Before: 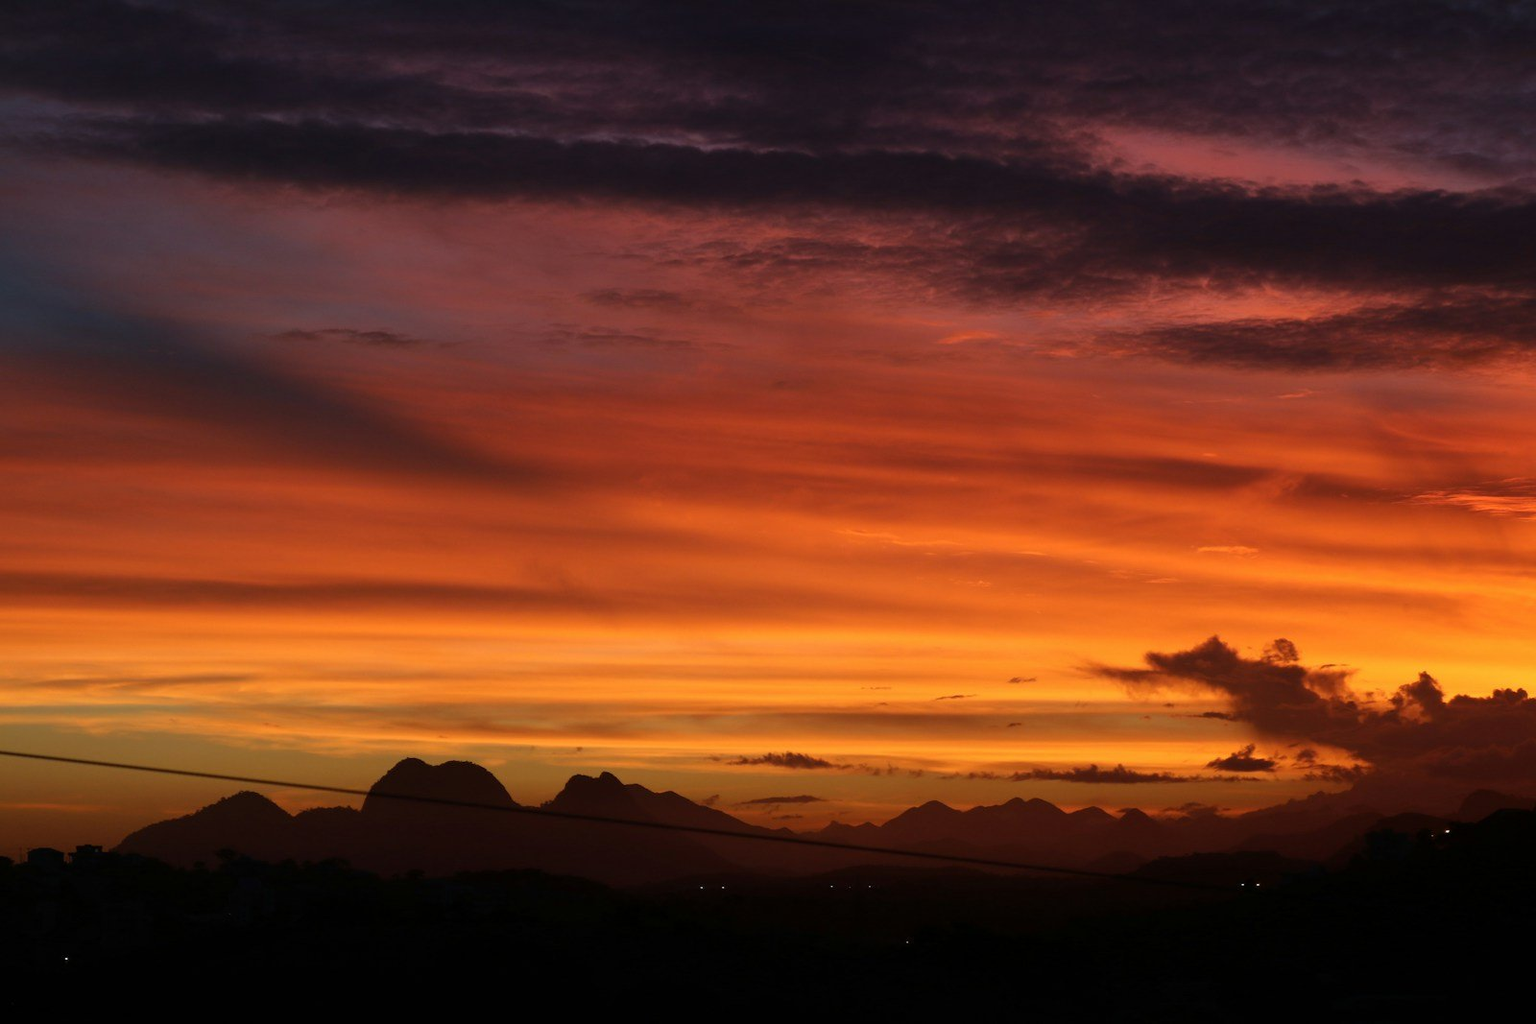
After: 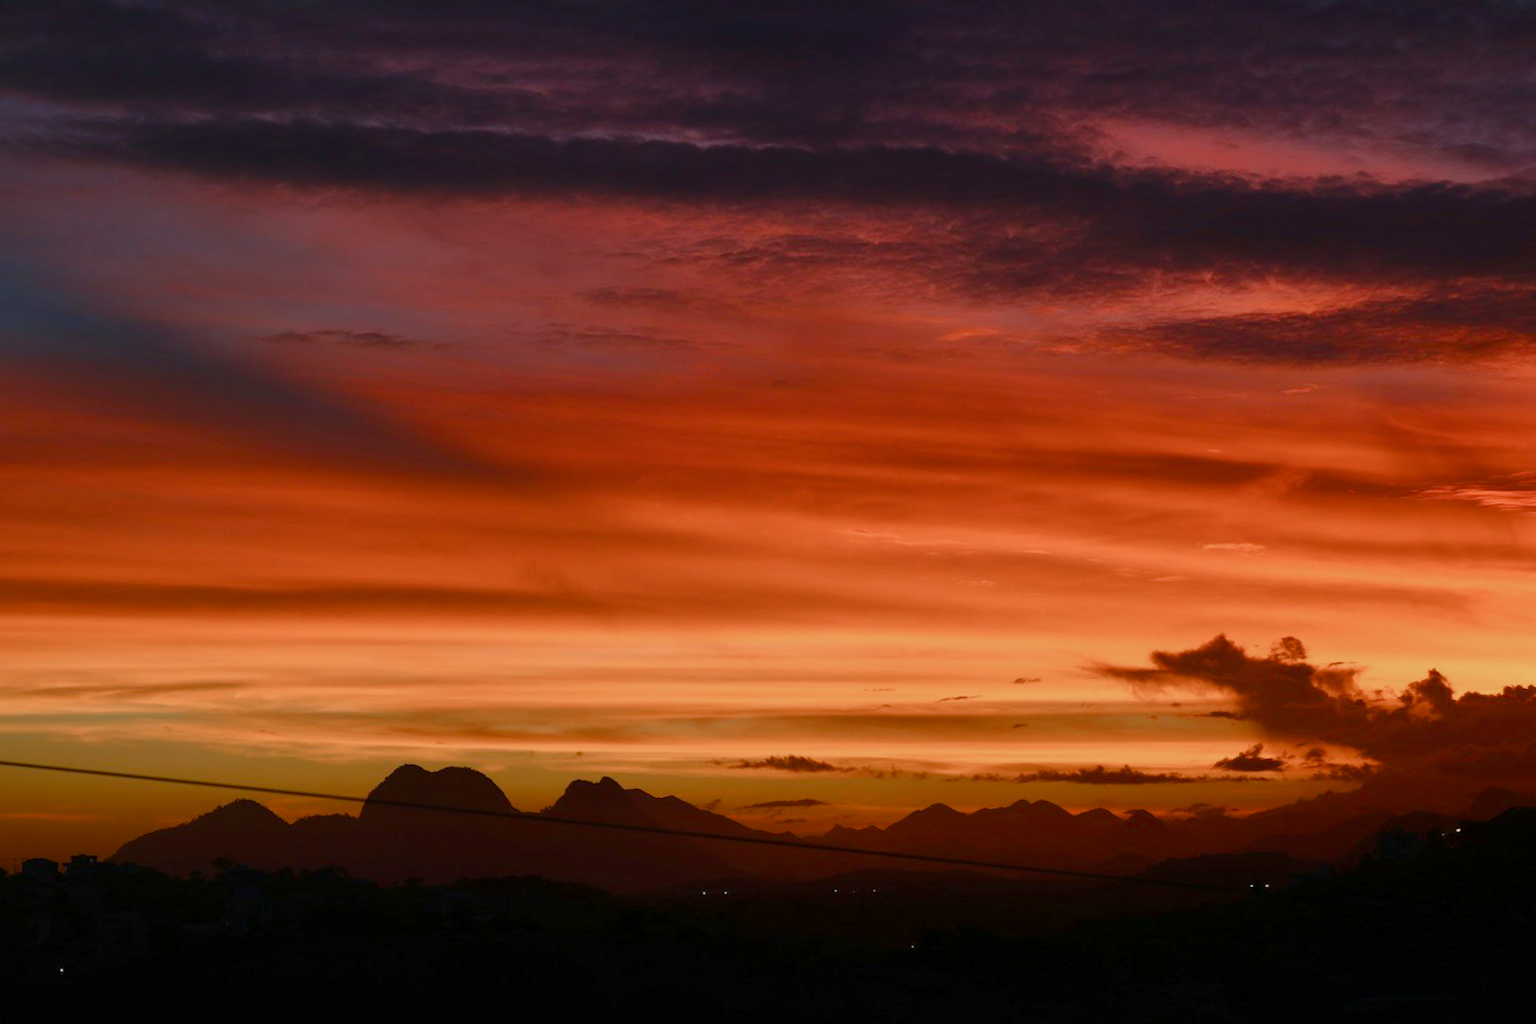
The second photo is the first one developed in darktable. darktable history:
rotate and perspective: rotation -0.45°, automatic cropping original format, crop left 0.008, crop right 0.992, crop top 0.012, crop bottom 0.988
color balance rgb: shadows lift › chroma 1%, shadows lift › hue 113°, highlights gain › chroma 0.2%, highlights gain › hue 333°, perceptual saturation grading › global saturation 20%, perceptual saturation grading › highlights -50%, perceptual saturation grading › shadows 25%, contrast -10%
